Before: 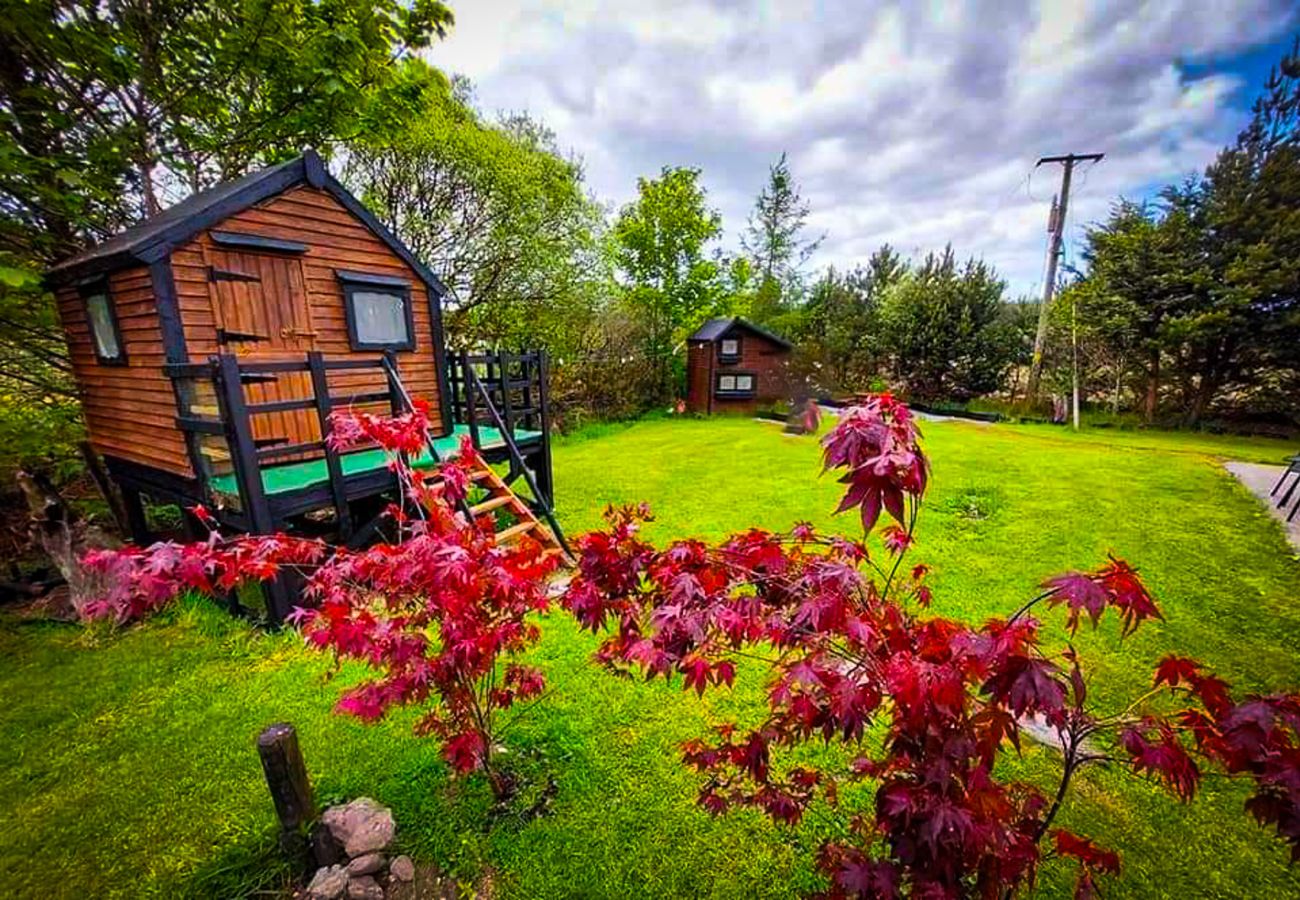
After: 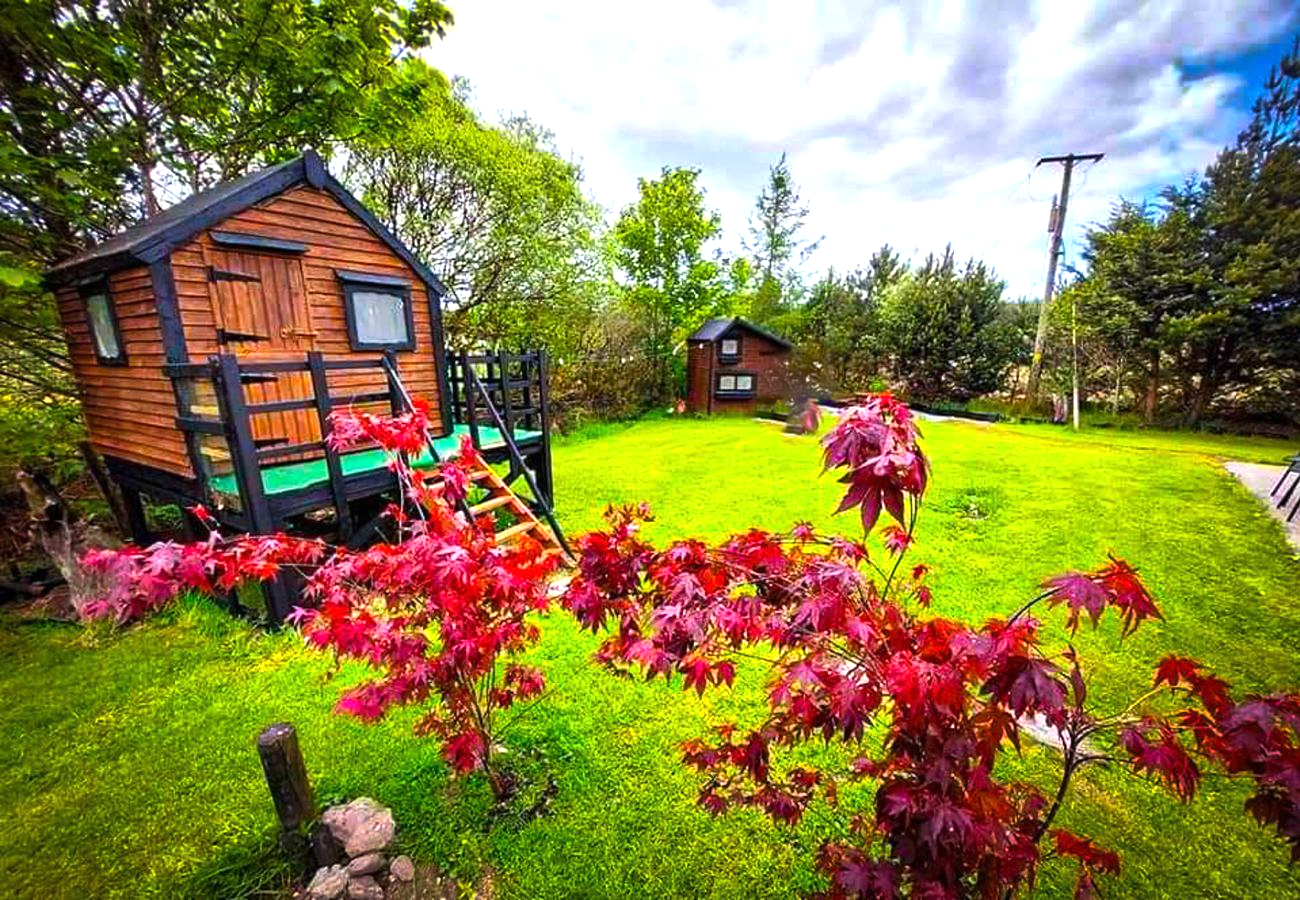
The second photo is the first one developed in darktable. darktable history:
white balance: red 0.978, blue 0.999
exposure: black level correction 0, exposure 0.7 EV, compensate highlight preservation false
